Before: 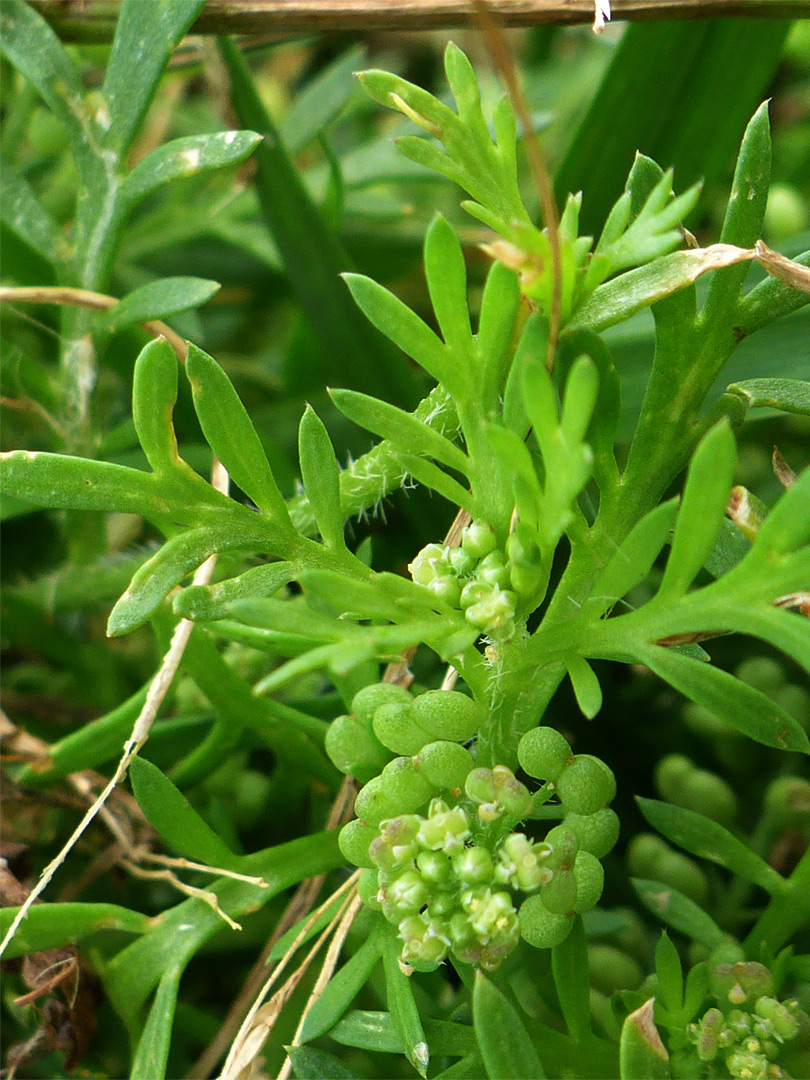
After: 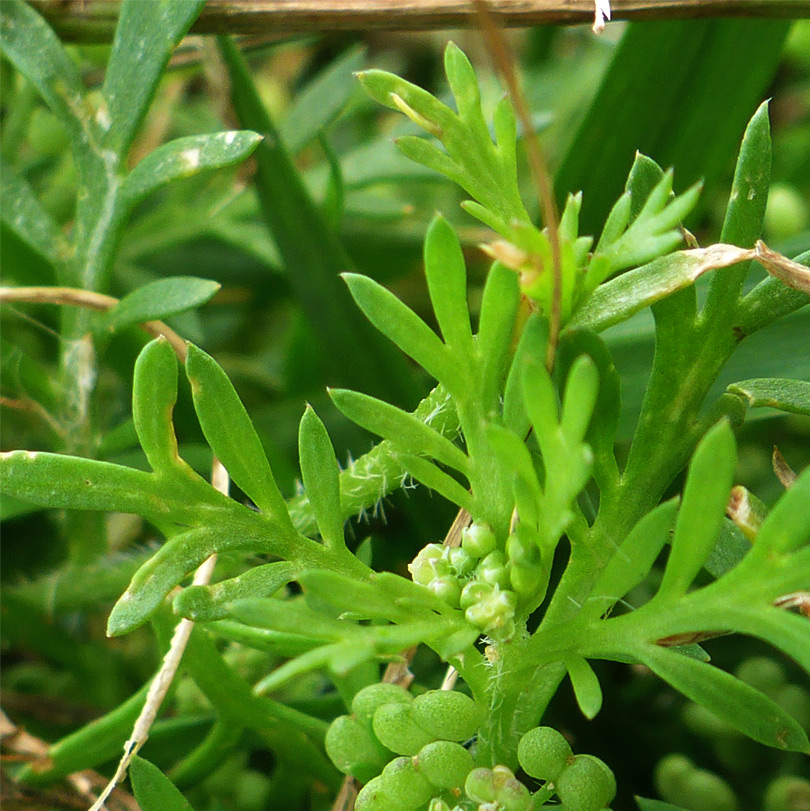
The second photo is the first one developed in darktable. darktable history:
shadows and highlights: shadows 25.81, highlights -23.23
crop: bottom 24.846%
